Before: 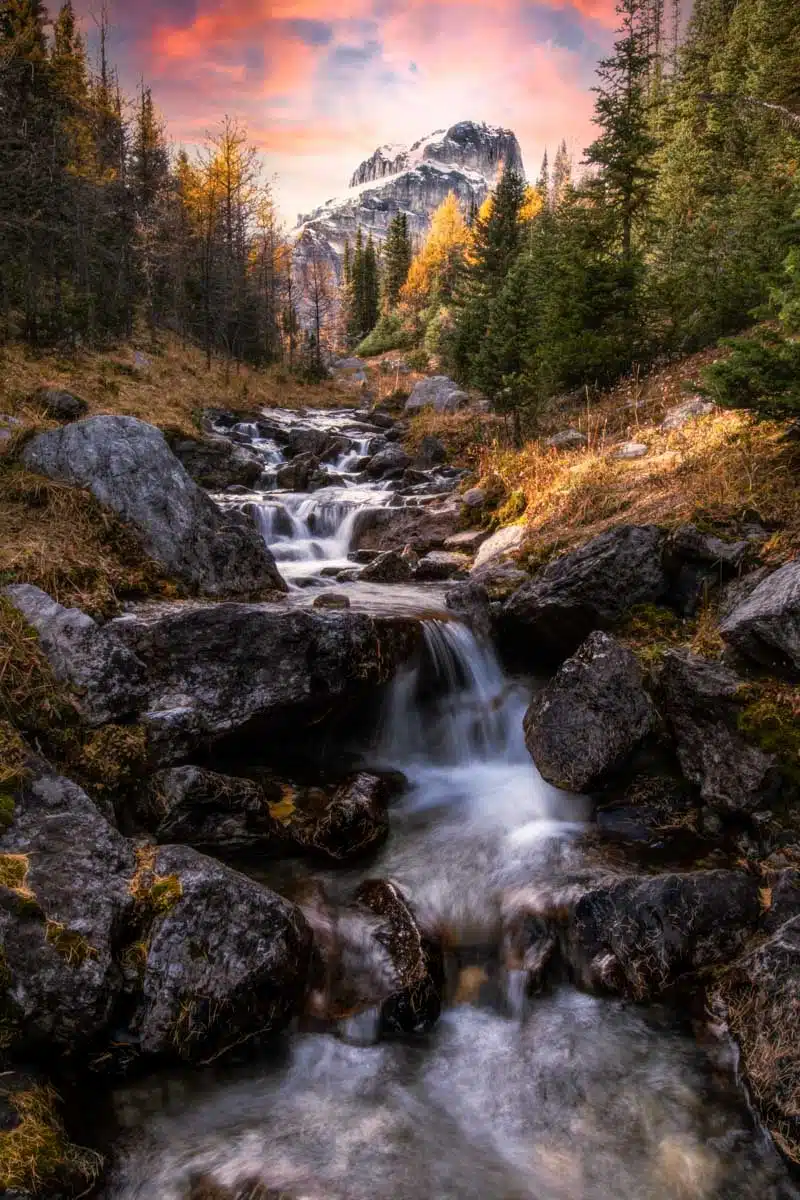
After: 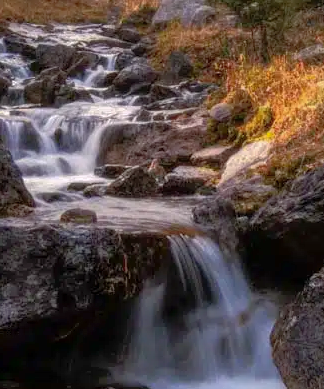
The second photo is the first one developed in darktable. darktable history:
shadows and highlights: on, module defaults
crop: left 31.681%, top 32.131%, right 27.746%, bottom 35.407%
